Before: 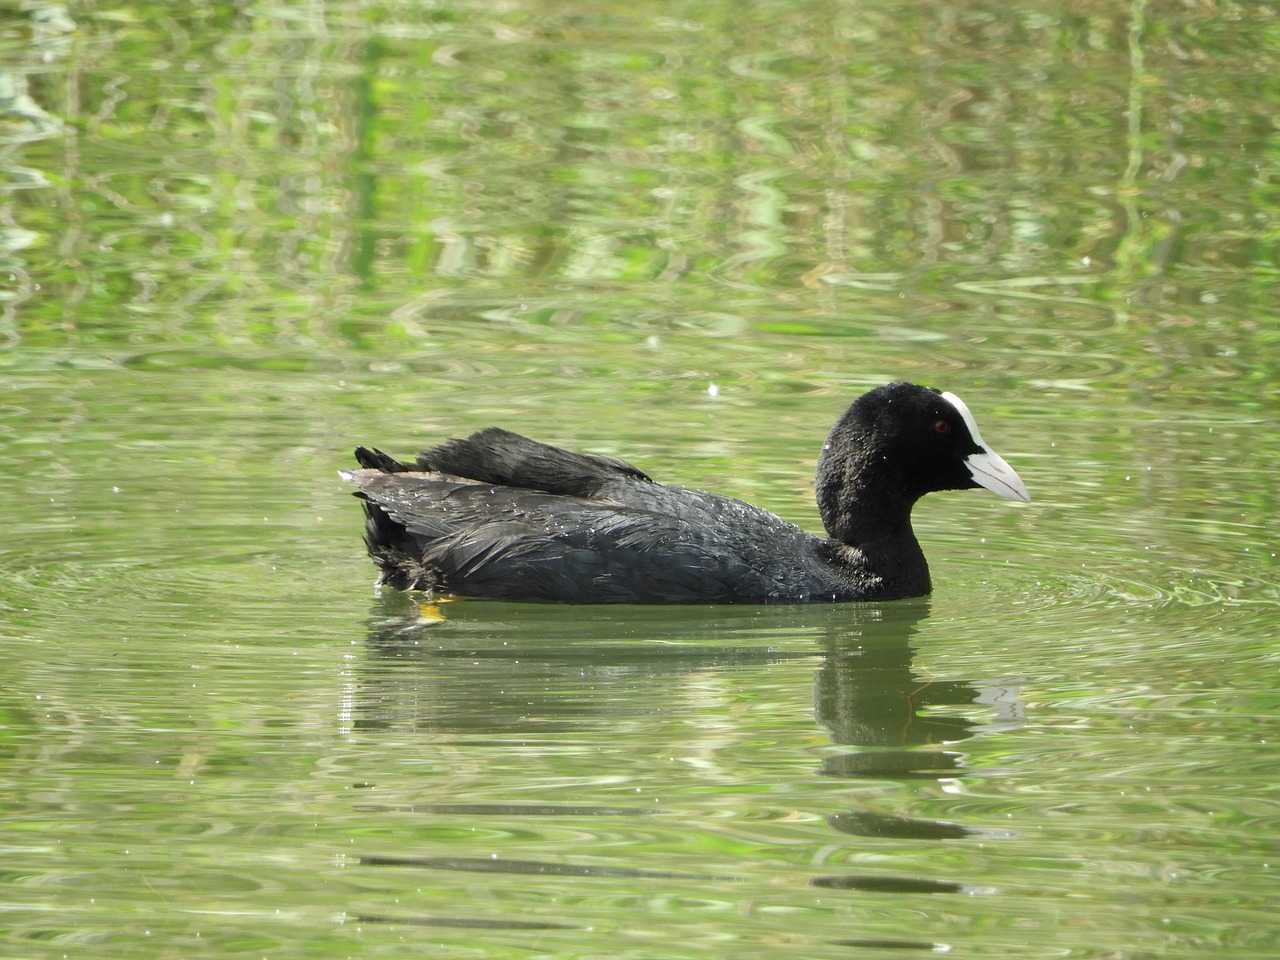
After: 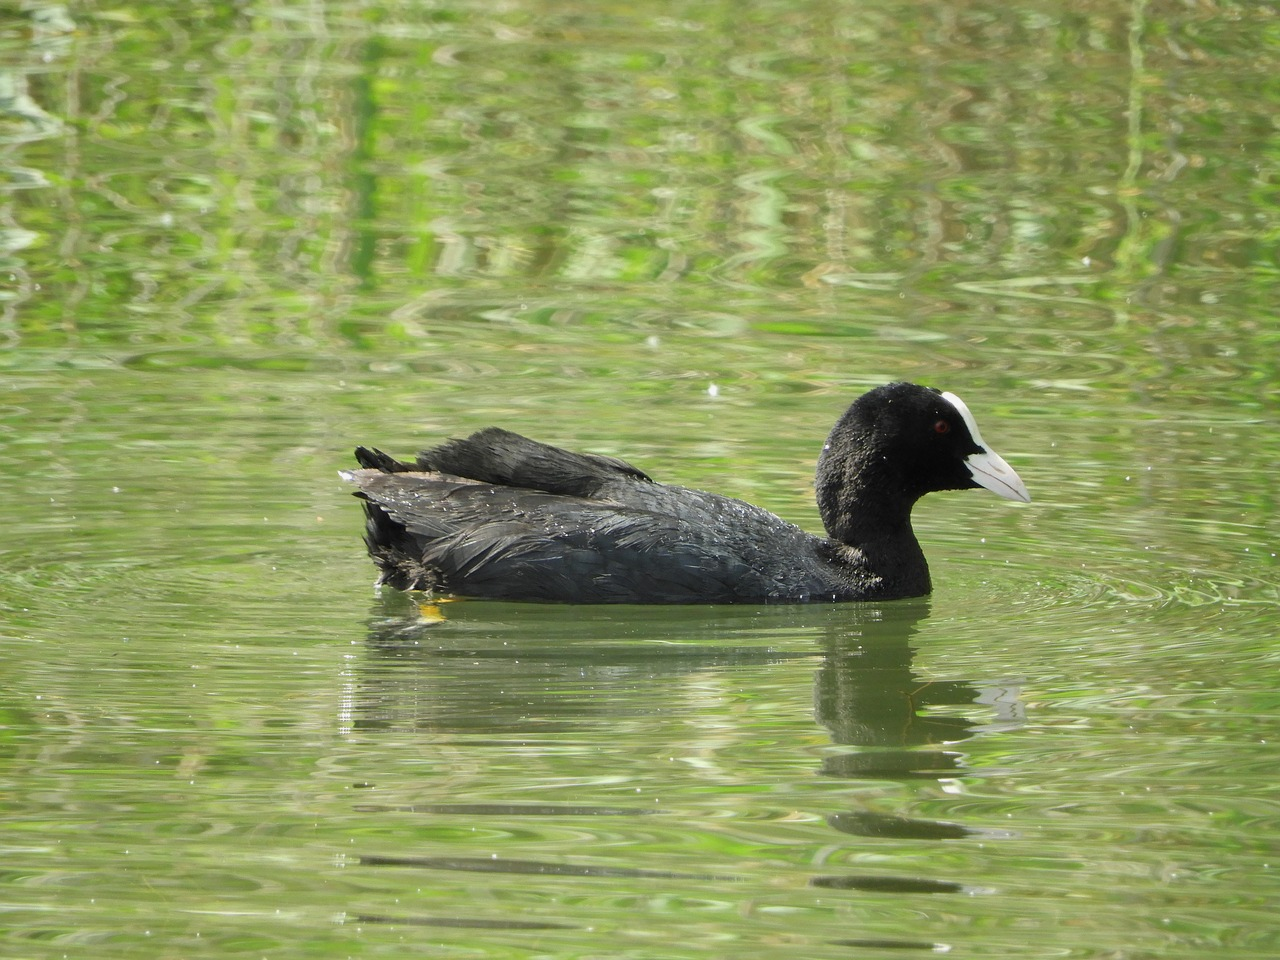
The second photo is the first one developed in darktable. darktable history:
color correction: highlights b* -0.028
shadows and highlights: shadows 25.83, white point adjustment -2.94, highlights -30.21
